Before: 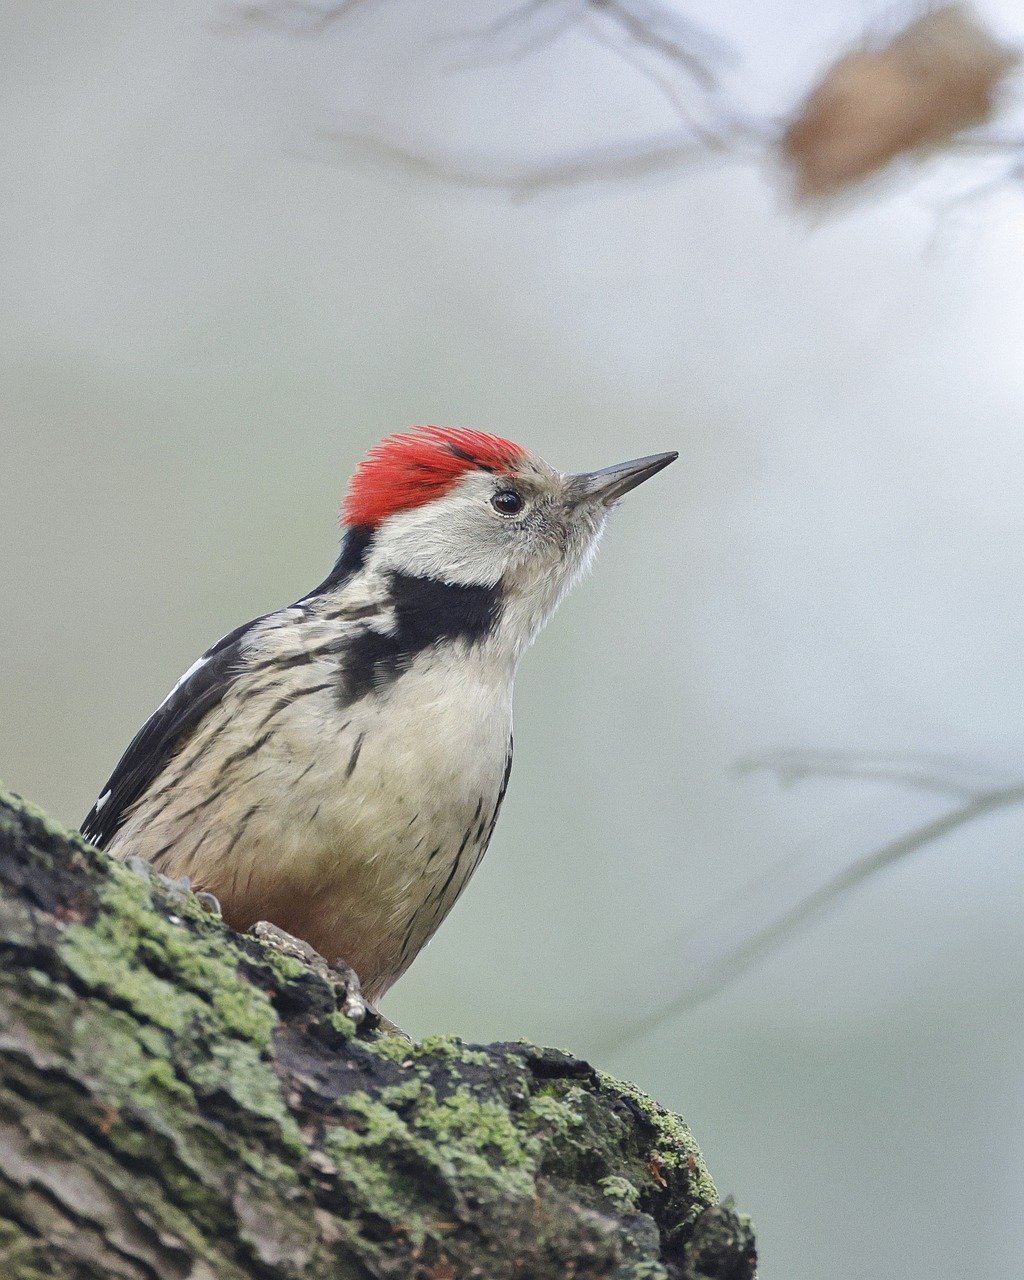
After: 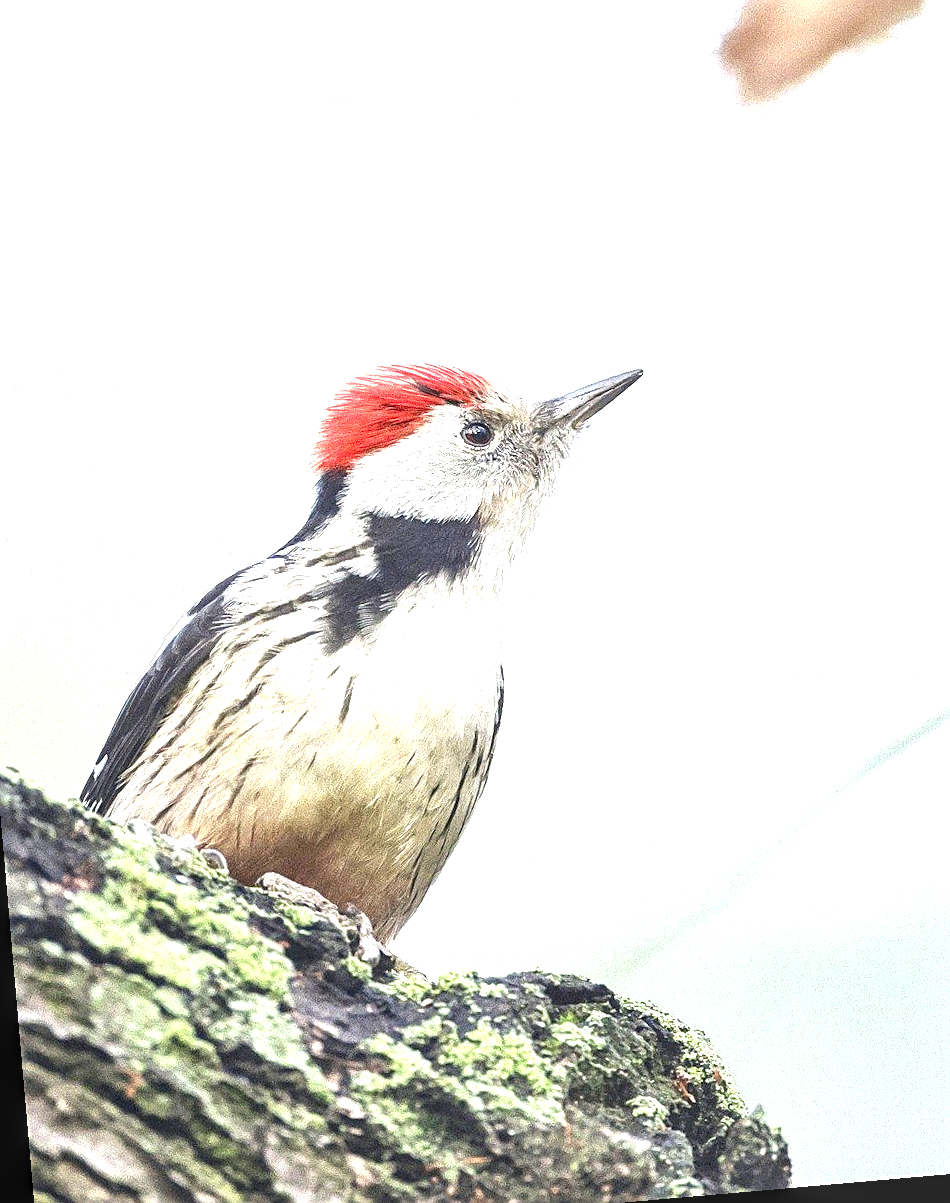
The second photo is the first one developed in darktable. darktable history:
sharpen: on, module defaults
local contrast: detail 130%
crop: left 6.446%, top 8.188%, right 9.538%, bottom 3.548%
rotate and perspective: rotation -4.98°, automatic cropping off
exposure: black level correction 0, exposure 1.388 EV, compensate exposure bias true, compensate highlight preservation false
levels: levels [0, 0.474, 0.947]
